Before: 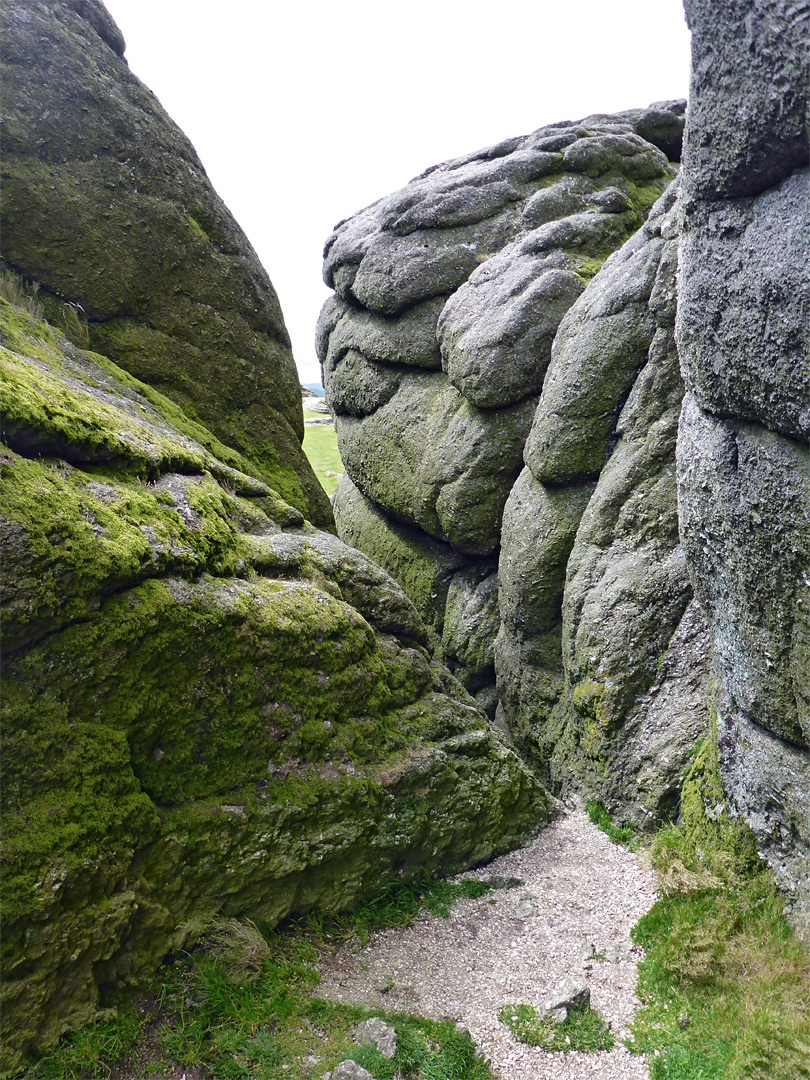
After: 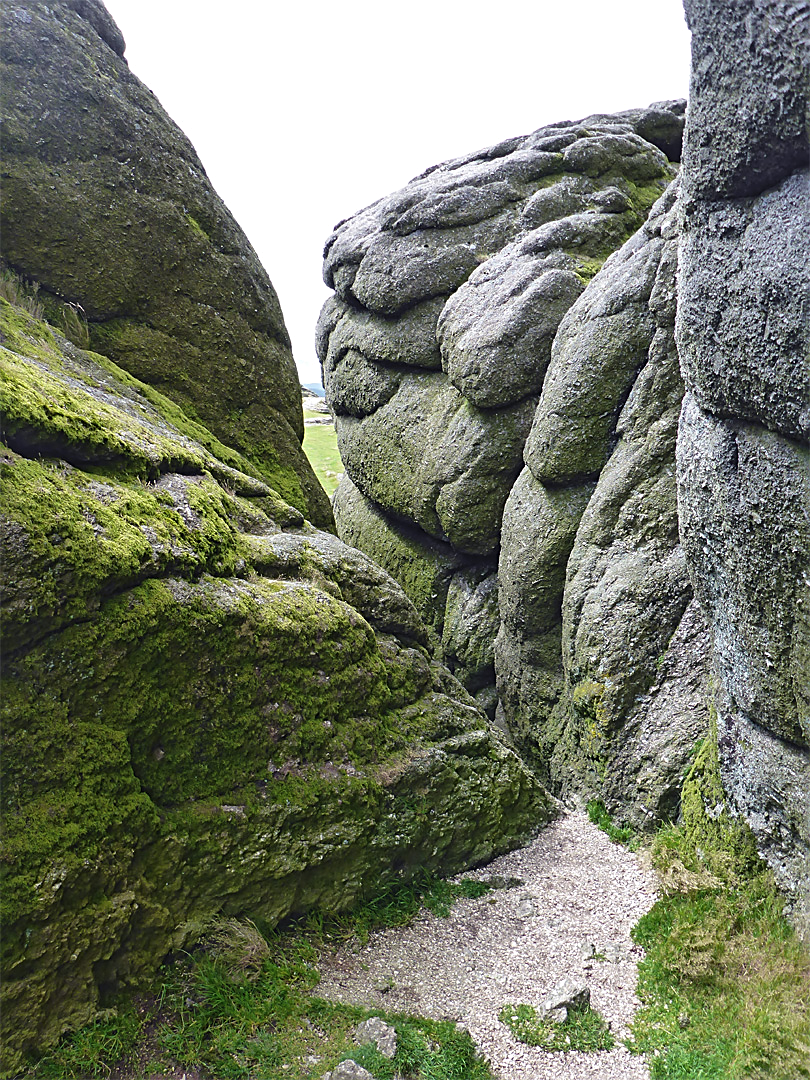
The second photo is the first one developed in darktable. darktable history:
sharpen: on, module defaults
exposure: black level correction -0.004, exposure 0.055 EV, compensate highlight preservation false
